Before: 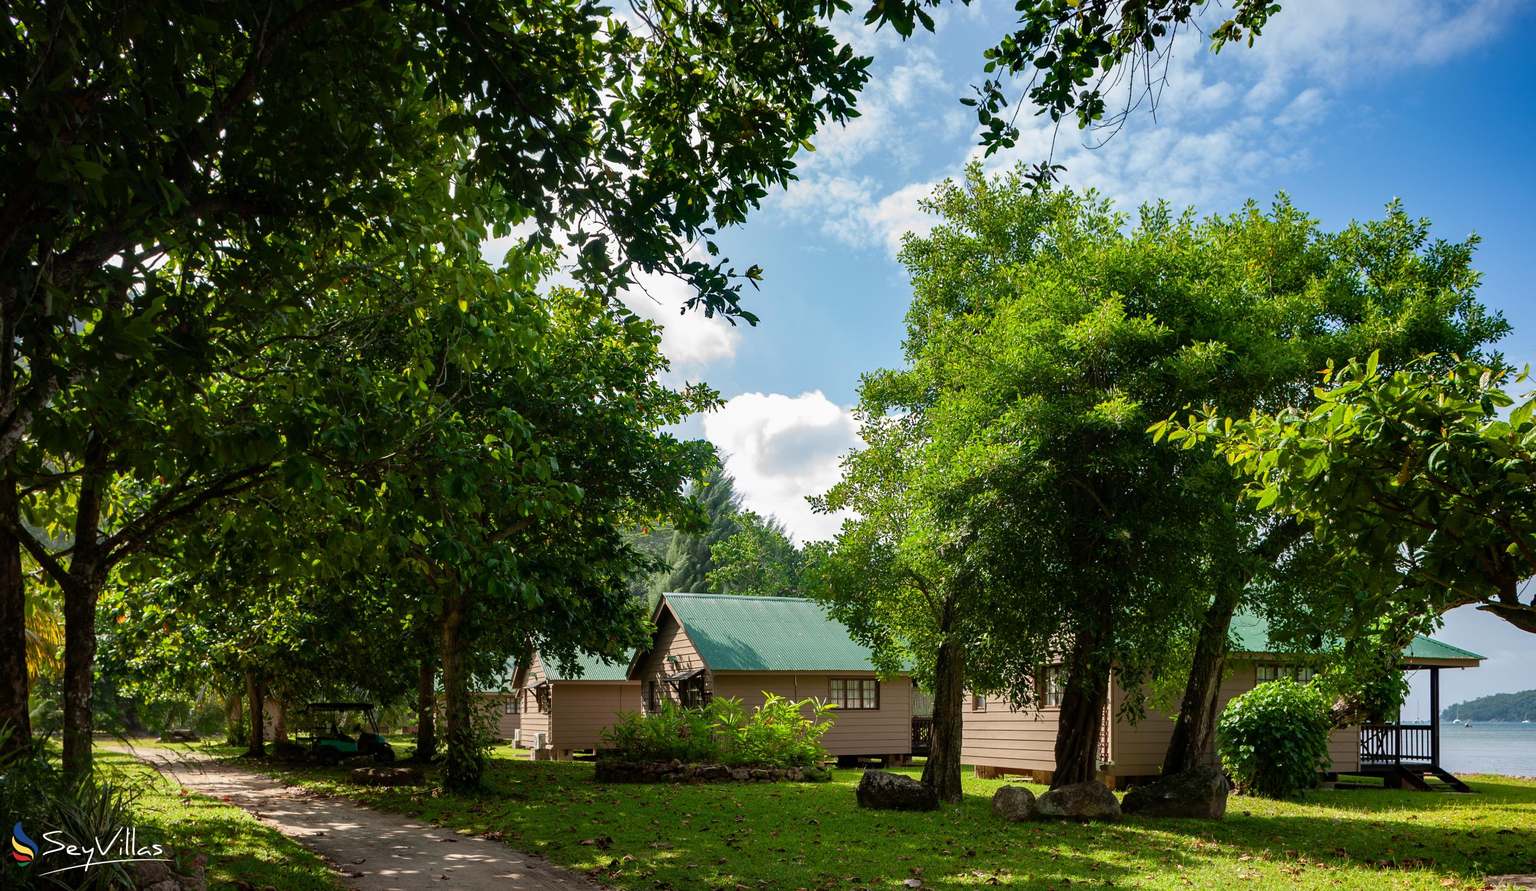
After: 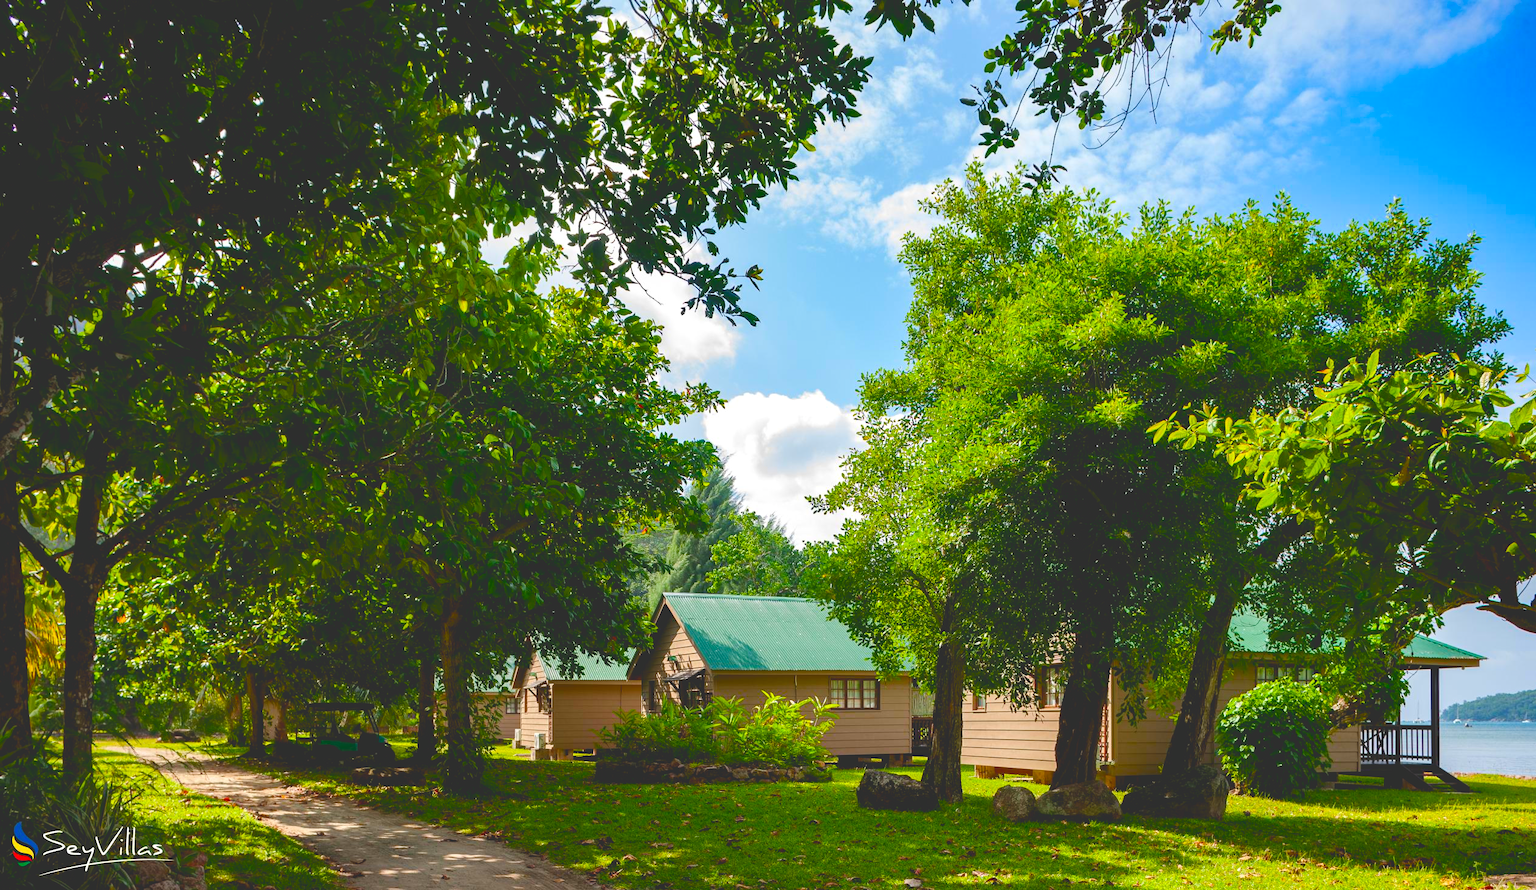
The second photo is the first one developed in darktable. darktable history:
exposure: black level correction 0.005, exposure 0.409 EV, compensate exposure bias true, compensate highlight preservation false
color balance rgb: global offset › luminance 1.97%, shadows fall-off 101.052%, perceptual saturation grading › global saturation 36.21%, perceptual saturation grading › shadows 36.063%, perceptual brilliance grading › highlights 6.315%, perceptual brilliance grading › mid-tones 16.973%, perceptual brilliance grading › shadows -5.538%, mask middle-gray fulcrum 22.793%, contrast -20.454%
